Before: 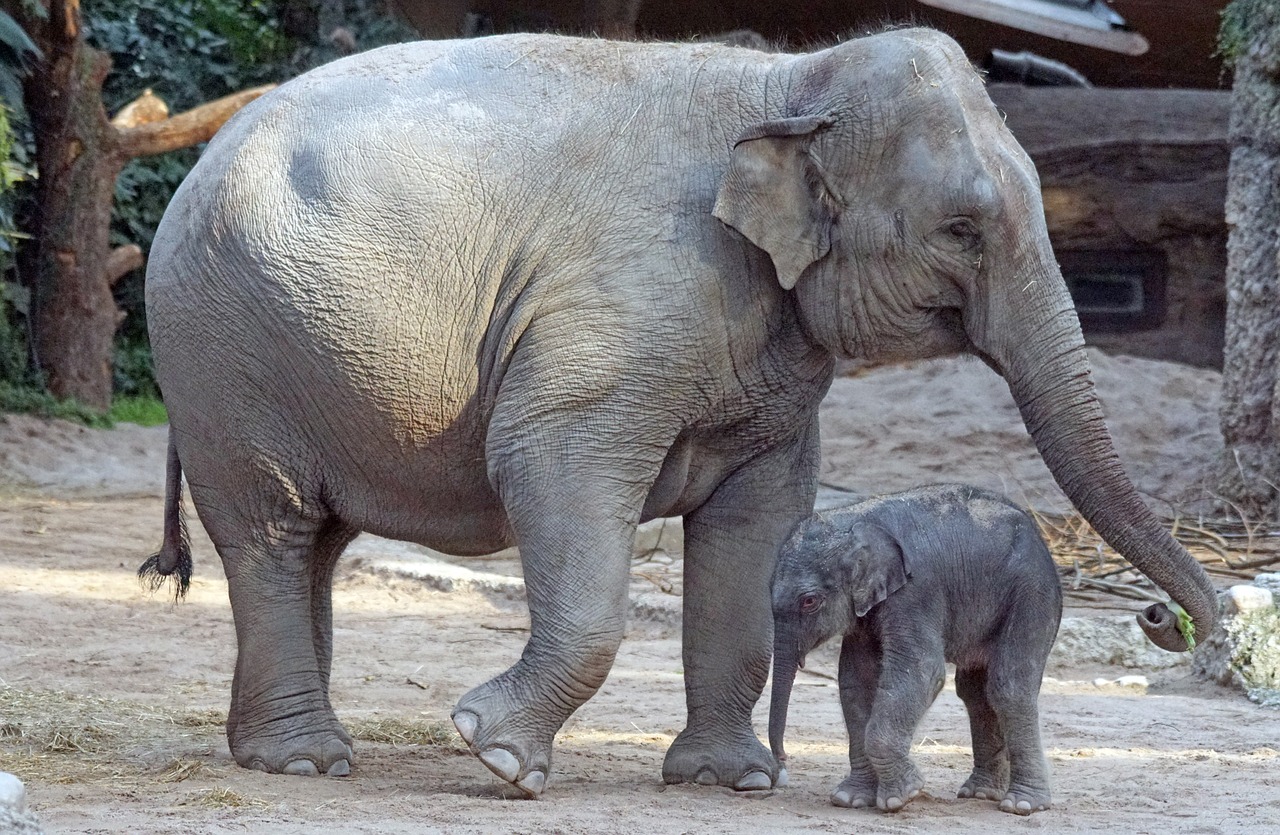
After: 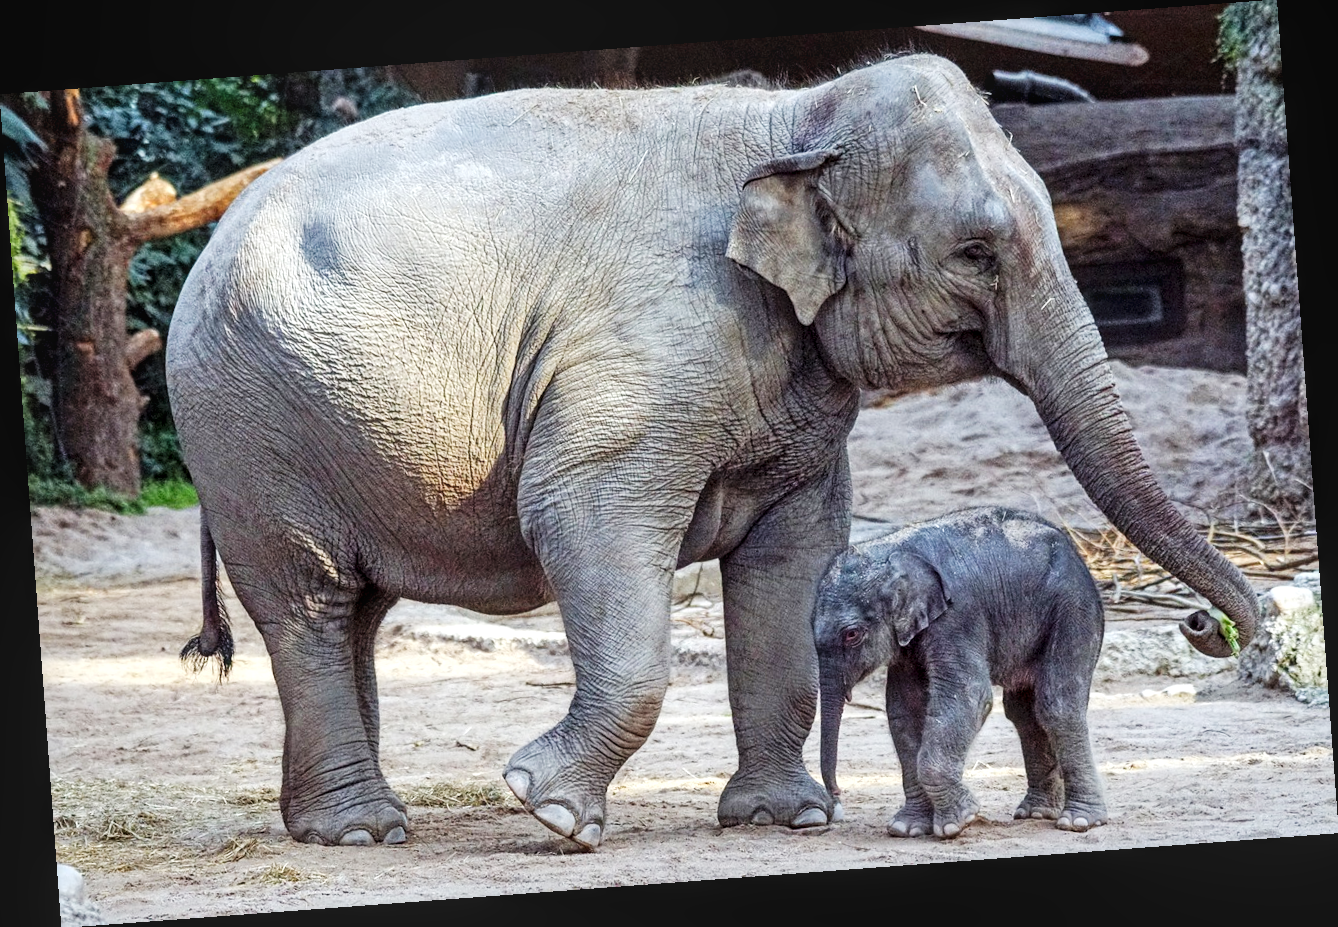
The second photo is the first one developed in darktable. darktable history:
color zones: curves: ch0 [(0, 0.5) (0.143, 0.5) (0.286, 0.5) (0.429, 0.5) (0.571, 0.5) (0.714, 0.476) (0.857, 0.5) (1, 0.5)]; ch2 [(0, 0.5) (0.143, 0.5) (0.286, 0.5) (0.429, 0.5) (0.571, 0.5) (0.714, 0.487) (0.857, 0.5) (1, 0.5)]
tone curve: curves: ch0 [(0, 0) (0.003, 0.025) (0.011, 0.025) (0.025, 0.025) (0.044, 0.026) (0.069, 0.033) (0.1, 0.053) (0.136, 0.078) (0.177, 0.108) (0.224, 0.153) (0.277, 0.213) (0.335, 0.286) (0.399, 0.372) (0.468, 0.467) (0.543, 0.565) (0.623, 0.675) (0.709, 0.775) (0.801, 0.863) (0.898, 0.936) (1, 1)], preserve colors none
rotate and perspective: rotation -4.25°, automatic cropping off
exposure: black level correction 0, exposure 0.3 EV, compensate highlight preservation false
local contrast: on, module defaults
